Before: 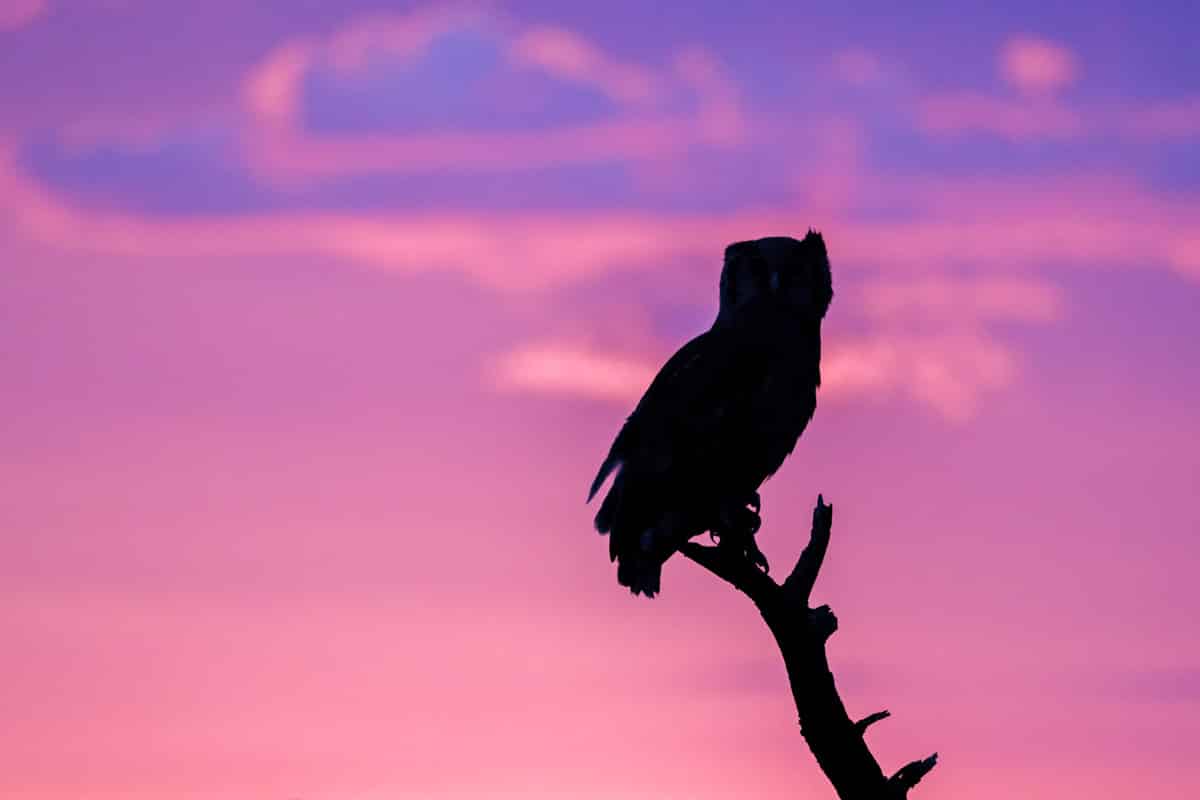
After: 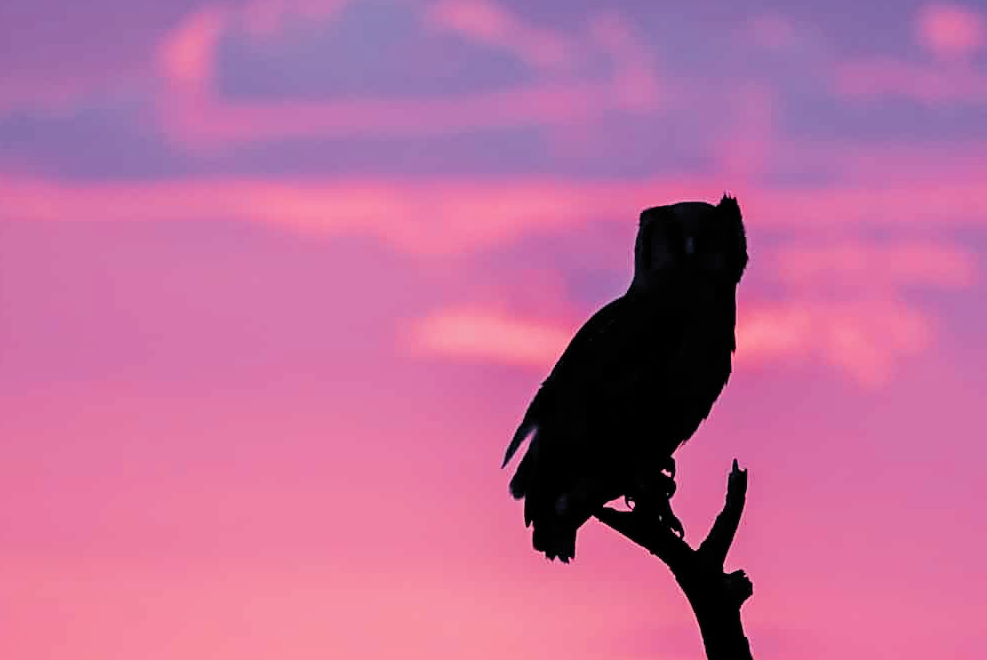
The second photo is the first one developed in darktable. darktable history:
exposure: exposure 0.203 EV, compensate highlight preservation false
color zones: curves: ch1 [(0, 0.679) (0.143, 0.647) (0.286, 0.261) (0.378, -0.011) (0.571, 0.396) (0.714, 0.399) (0.857, 0.406) (1, 0.679)]
color calibration: x 0.334, y 0.35, temperature 5436.35 K
filmic rgb: black relative exposure -7.65 EV, white relative exposure 4.56 EV, hardness 3.61, color science v5 (2021), contrast in shadows safe, contrast in highlights safe
crop and rotate: left 7.141%, top 4.392%, right 10.598%, bottom 13.027%
sharpen: on, module defaults
